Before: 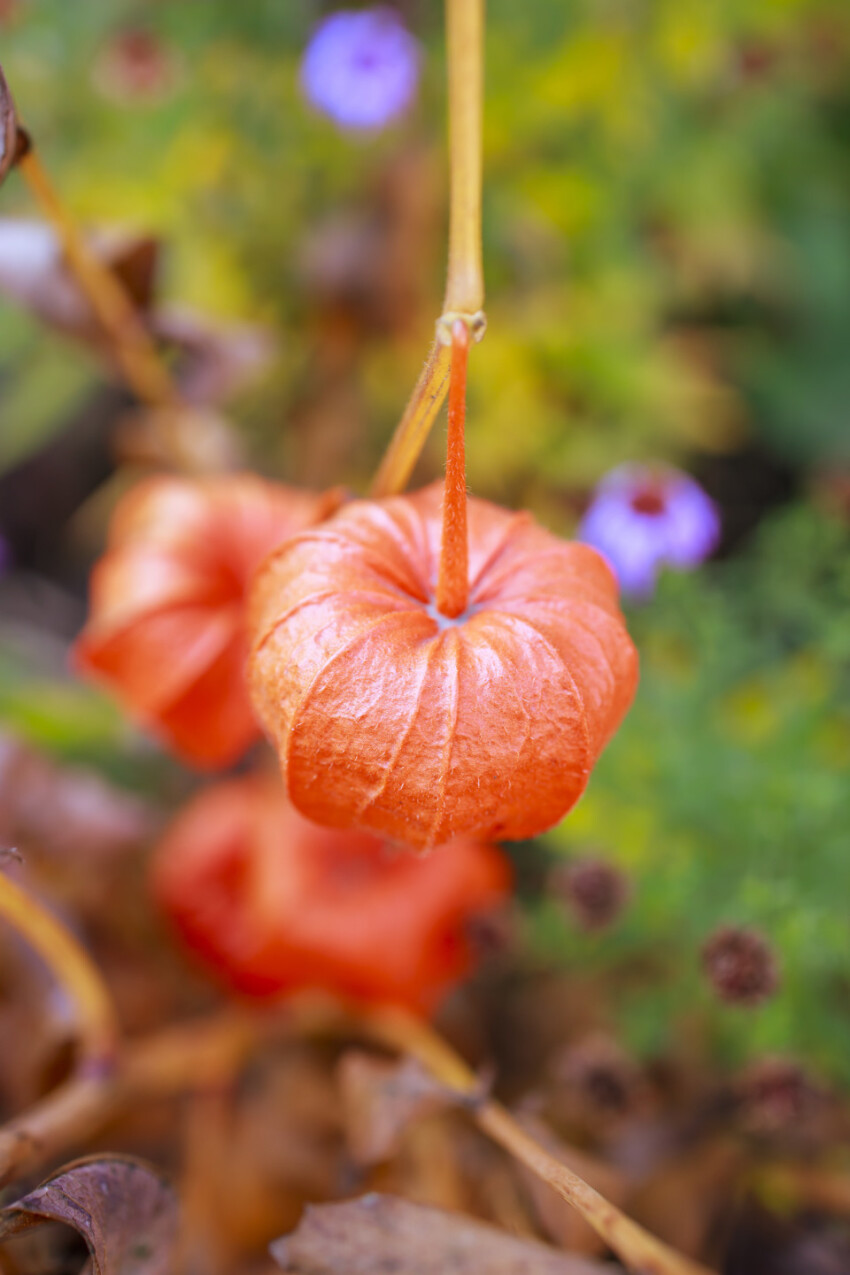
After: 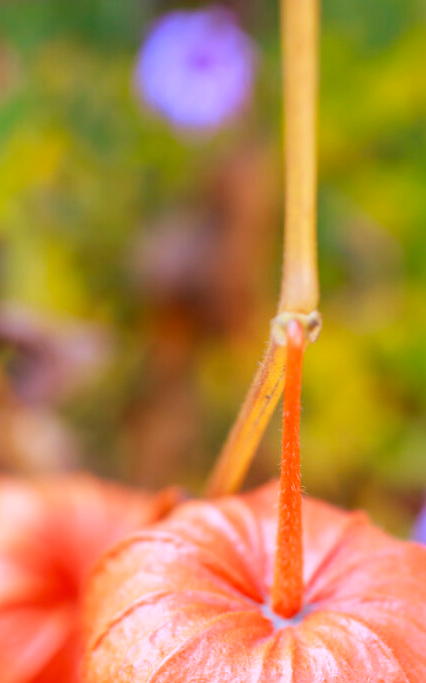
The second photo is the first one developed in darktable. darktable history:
crop: left 19.513%, right 30.293%, bottom 46.399%
contrast brightness saturation: contrast 0.082, saturation 0.022
